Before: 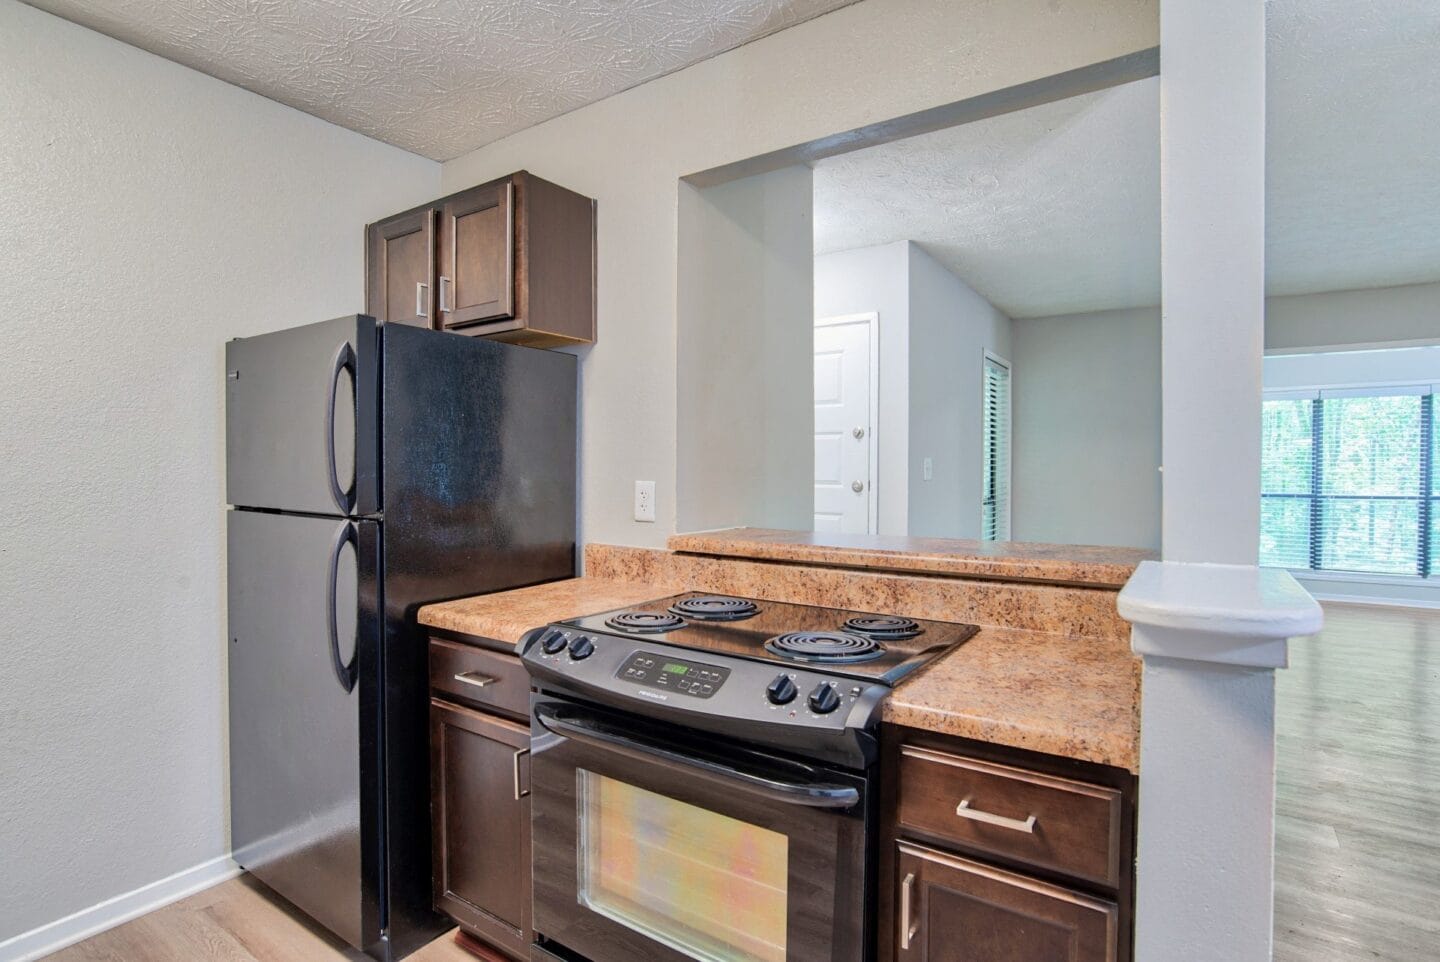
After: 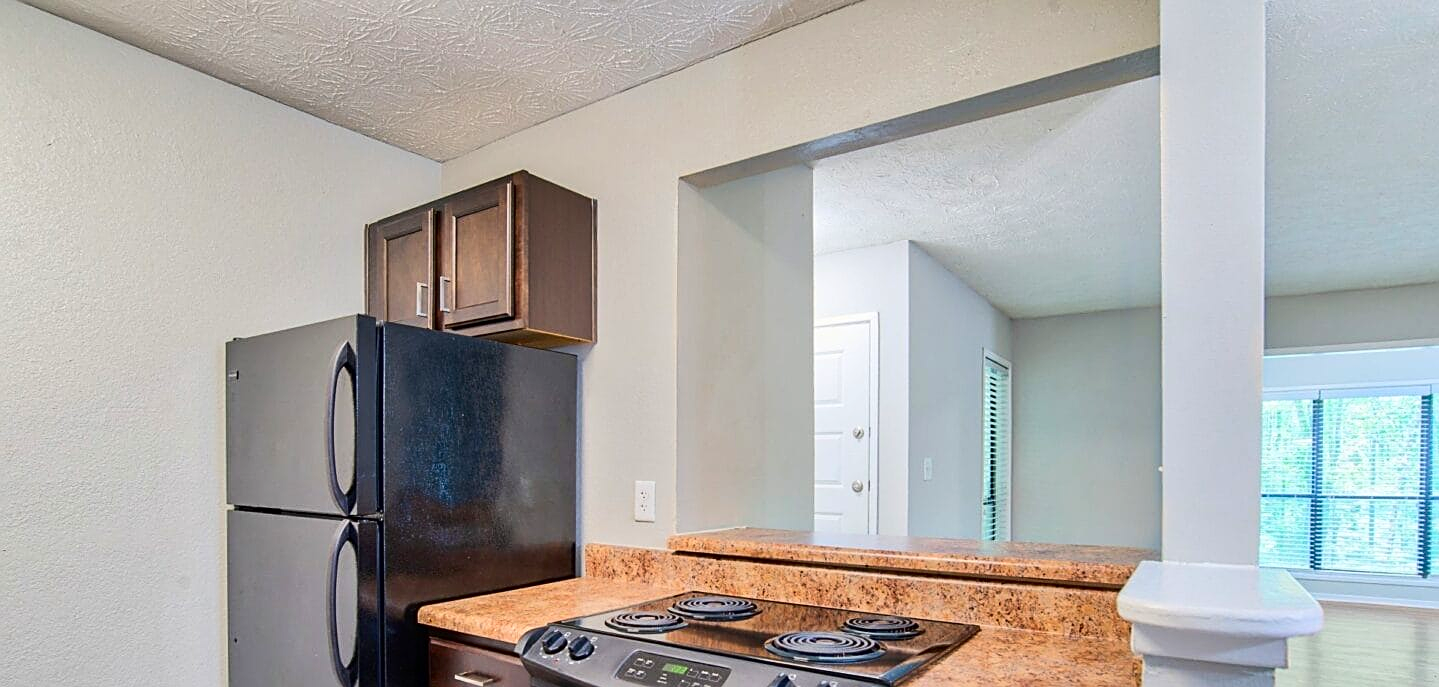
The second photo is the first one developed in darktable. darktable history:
sharpen: on, module defaults
crop: bottom 28.576%
contrast brightness saturation: contrast 0.16, saturation 0.32
